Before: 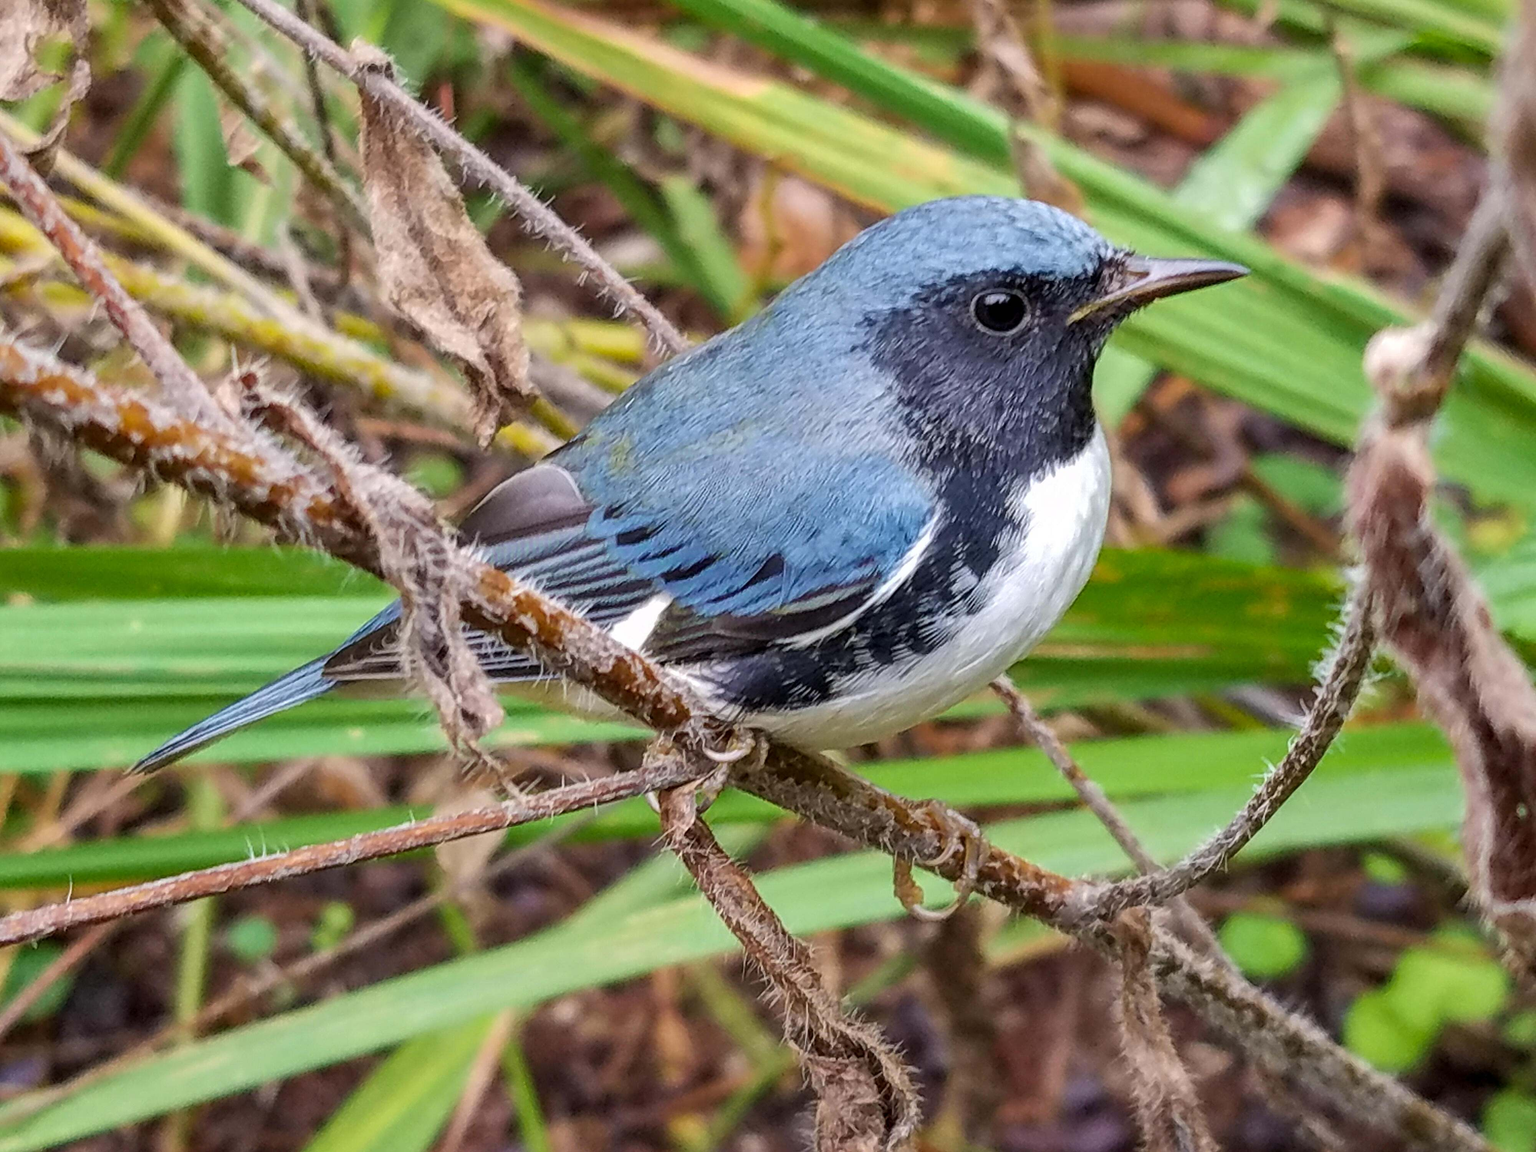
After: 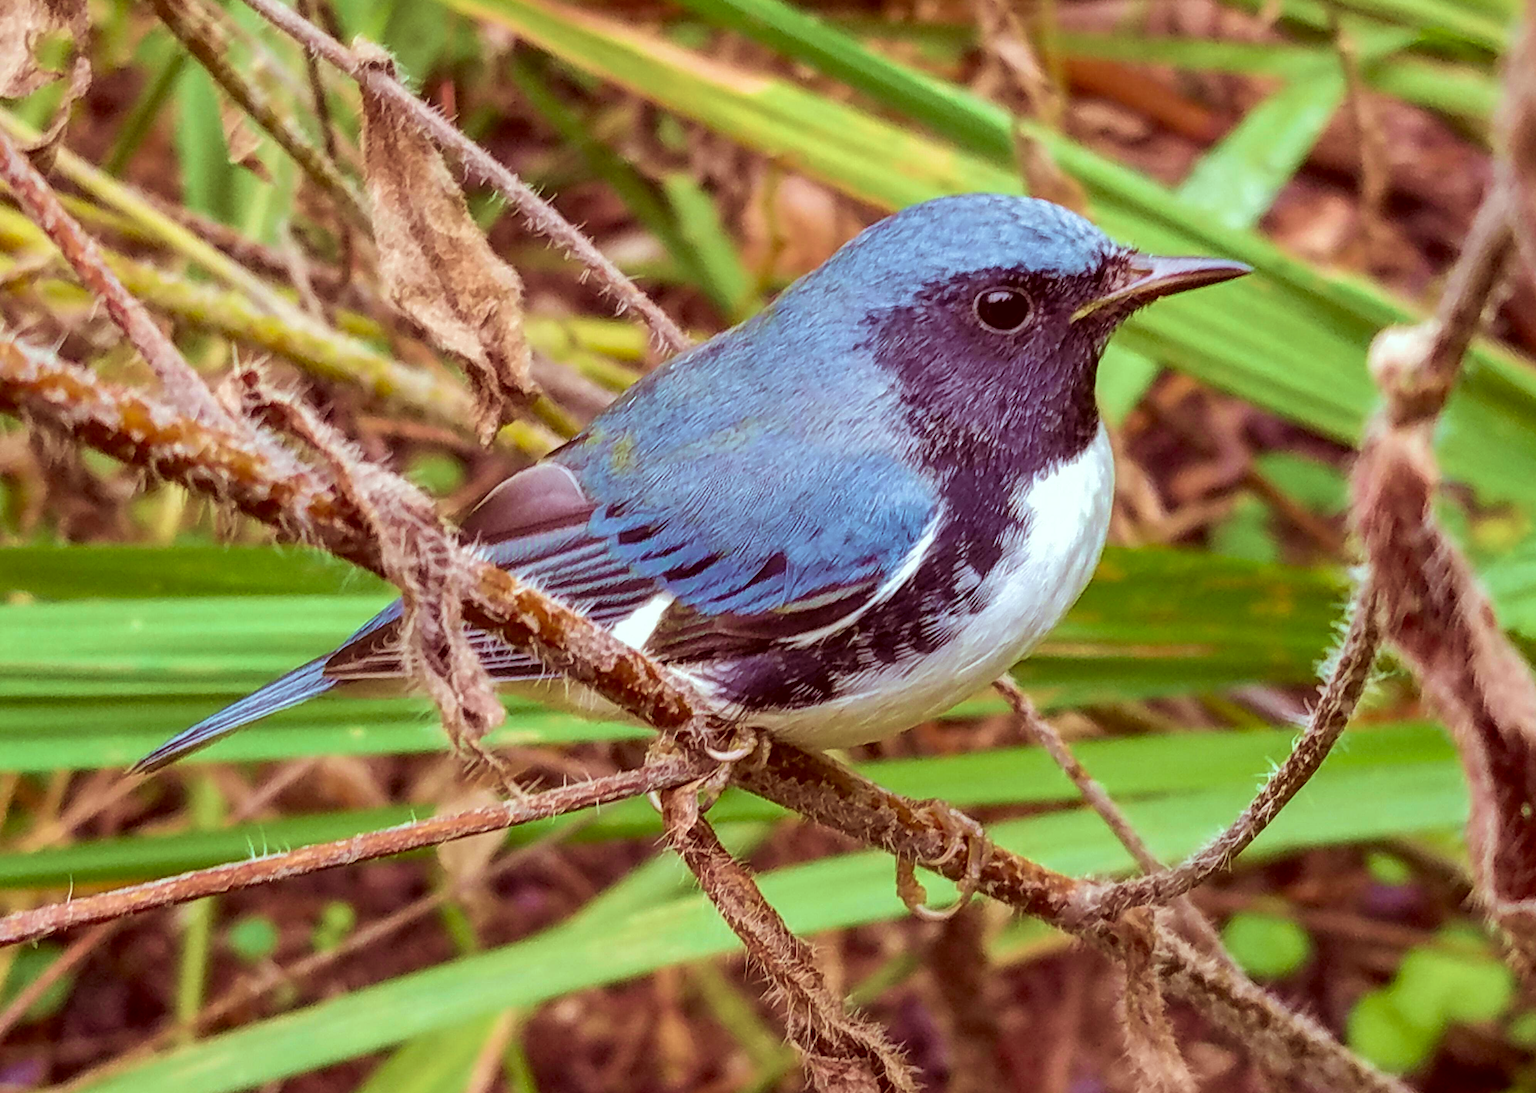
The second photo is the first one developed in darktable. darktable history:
crop: top 0.29%, right 0.261%, bottom 5.053%
velvia: strength 50.42%
color correction: highlights a* -7.2, highlights b* -0.218, shadows a* 20.8, shadows b* 12.3
